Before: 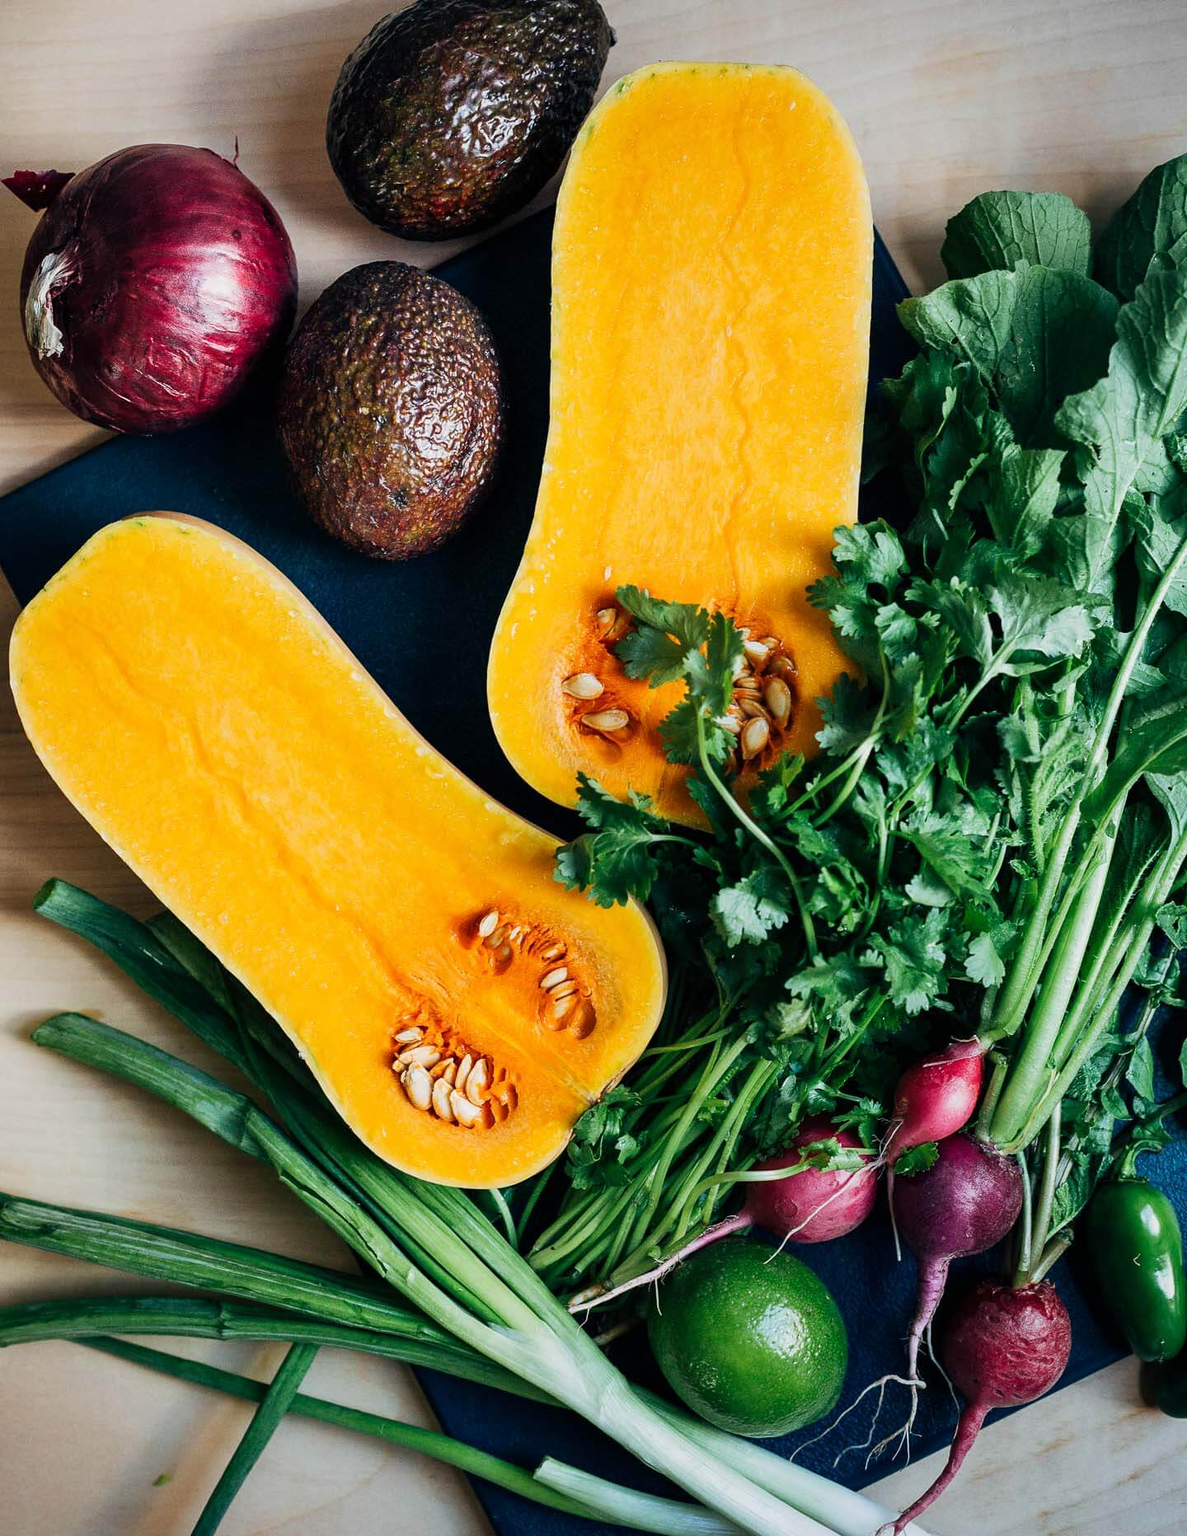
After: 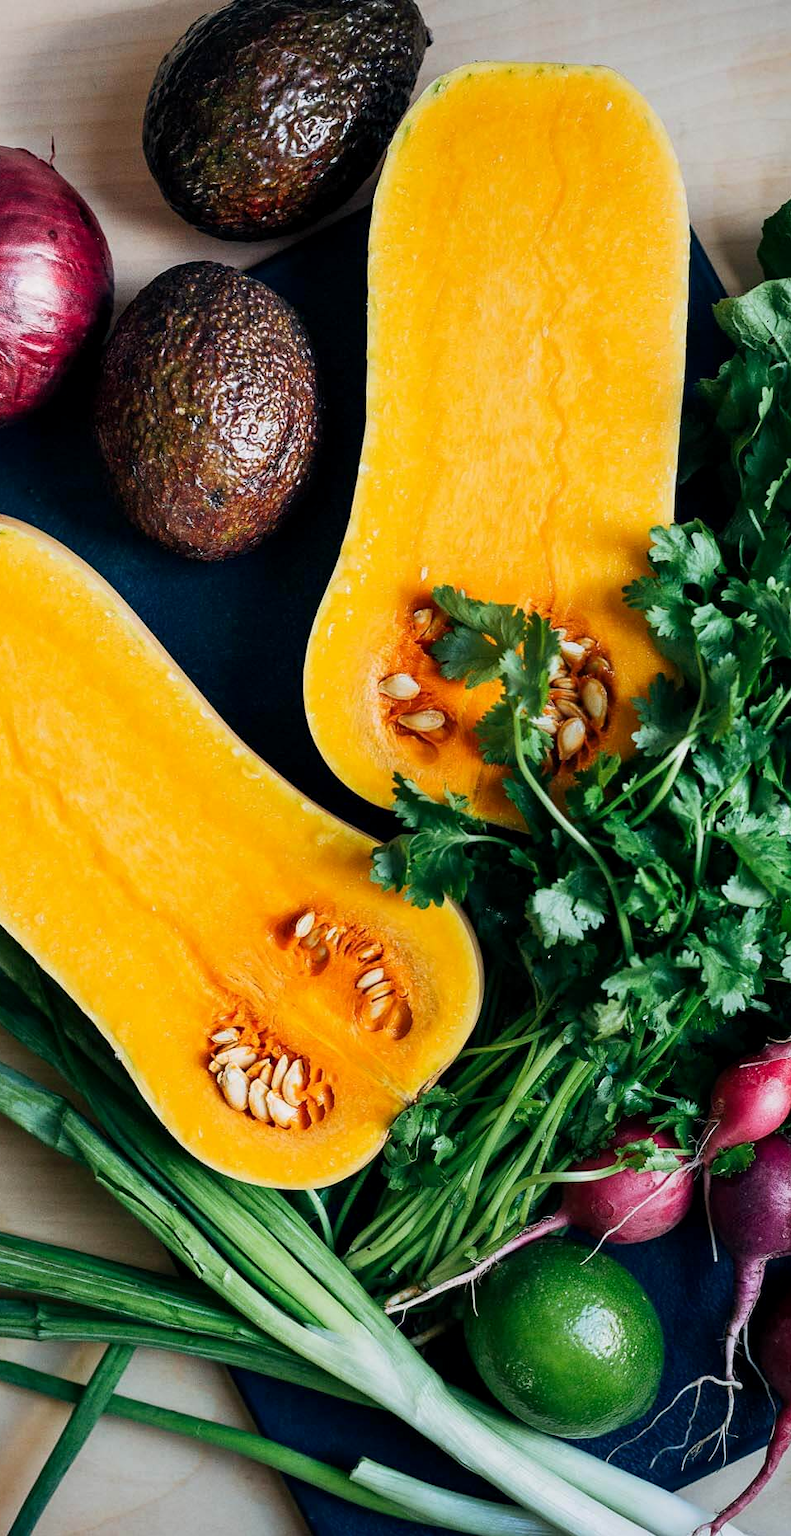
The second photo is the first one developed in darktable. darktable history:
exposure: black level correction 0.001, compensate highlight preservation false
crop and rotate: left 15.546%, right 17.787%
